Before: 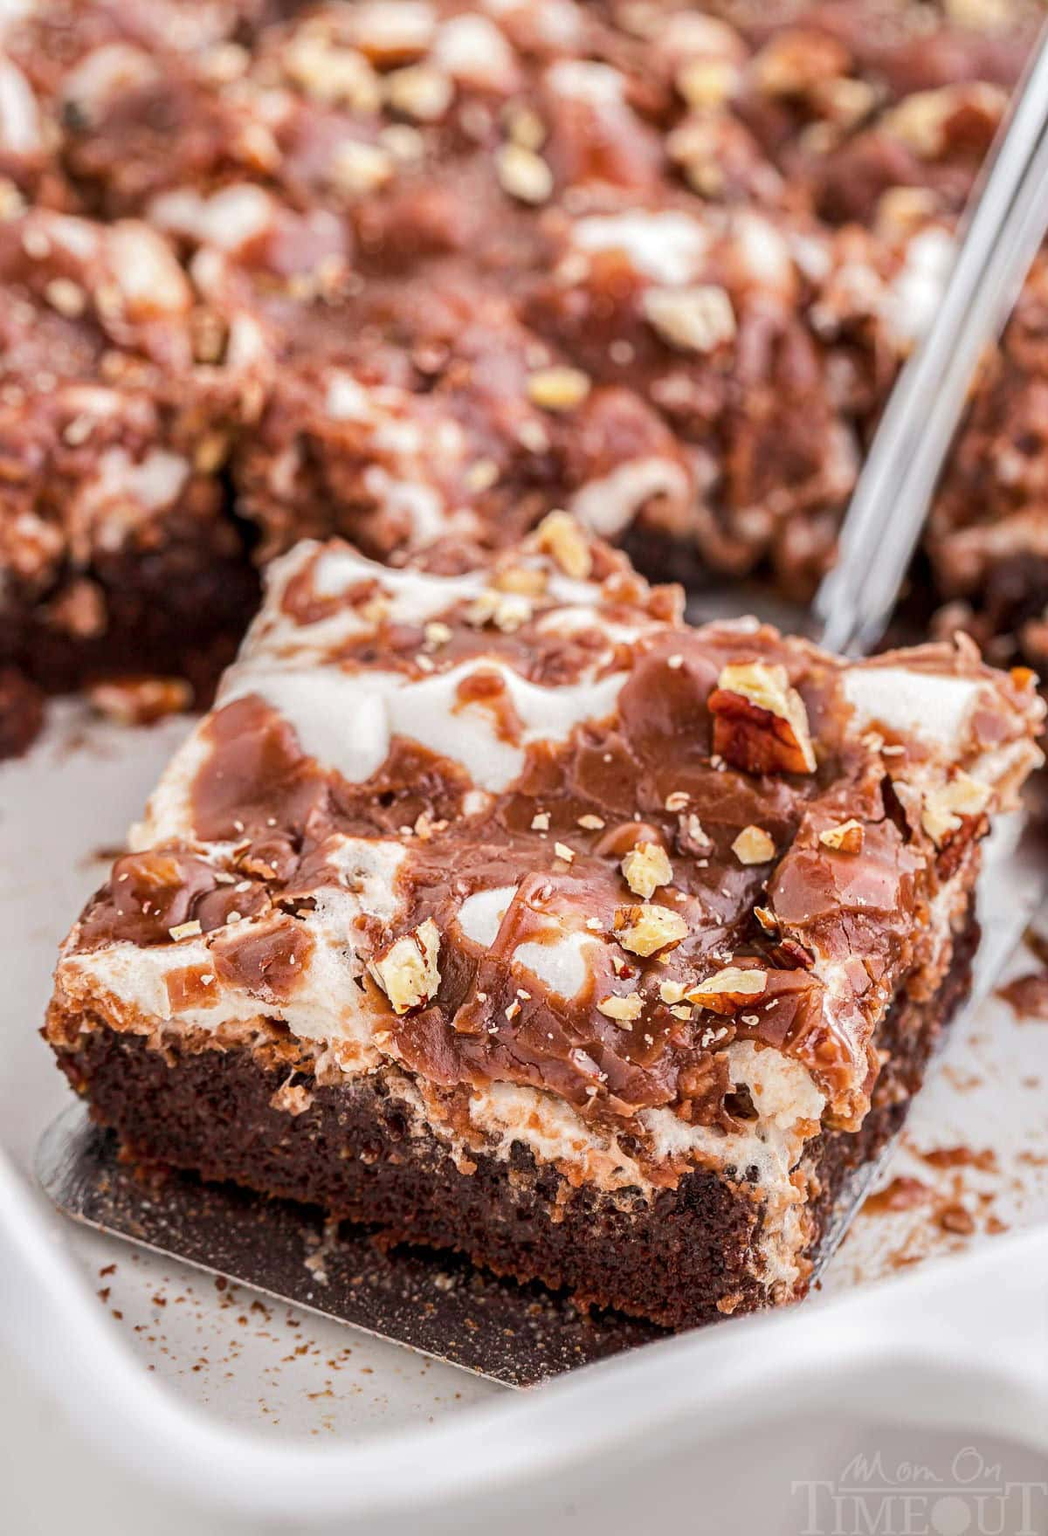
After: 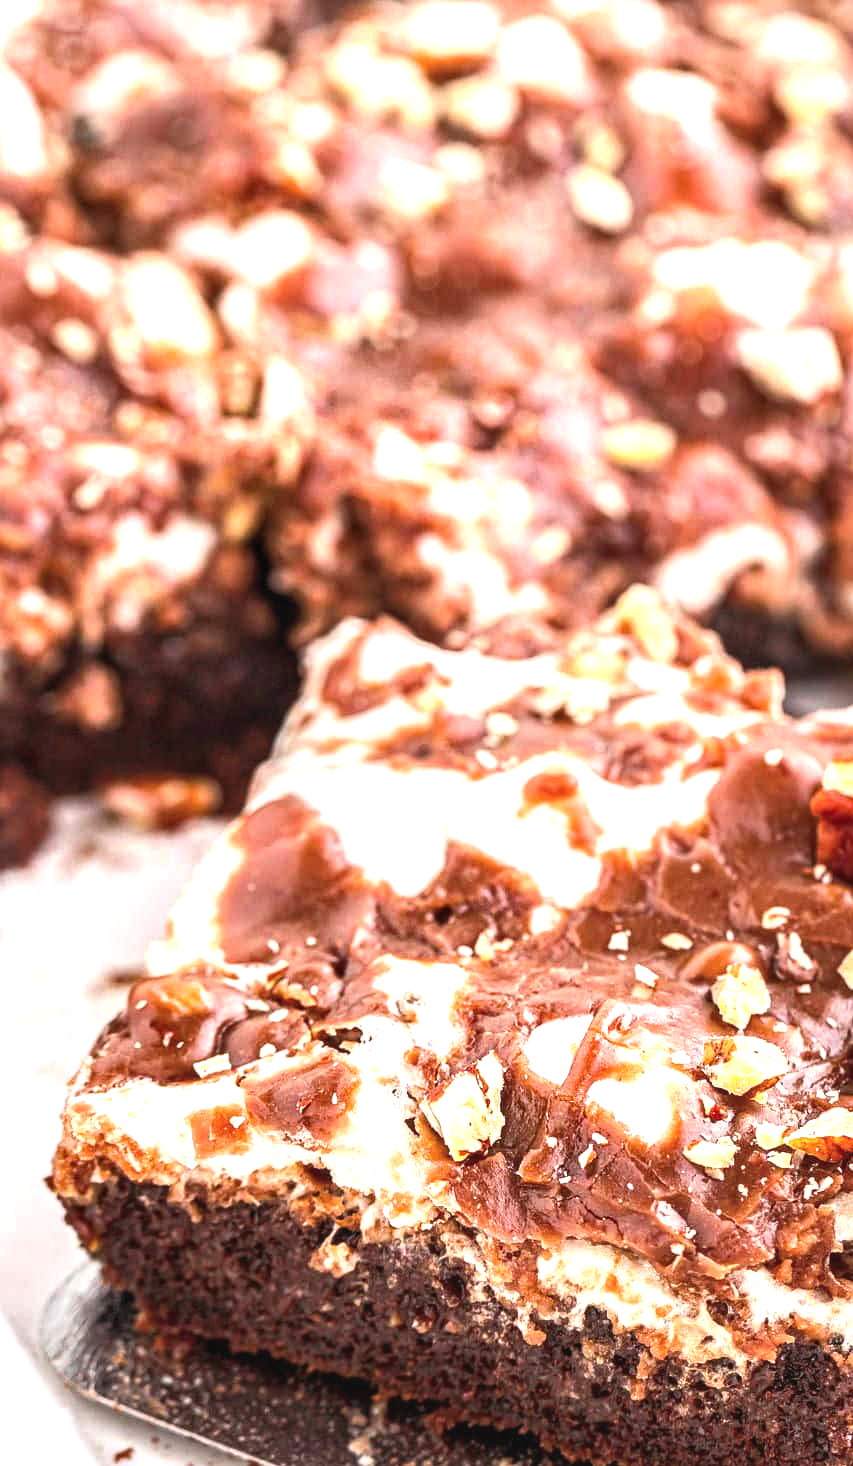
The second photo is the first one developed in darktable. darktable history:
exposure: black level correction -0.005, exposure 1.002 EV, compensate highlight preservation false
crop: right 28.885%, bottom 16.626%
local contrast: shadows 94%
